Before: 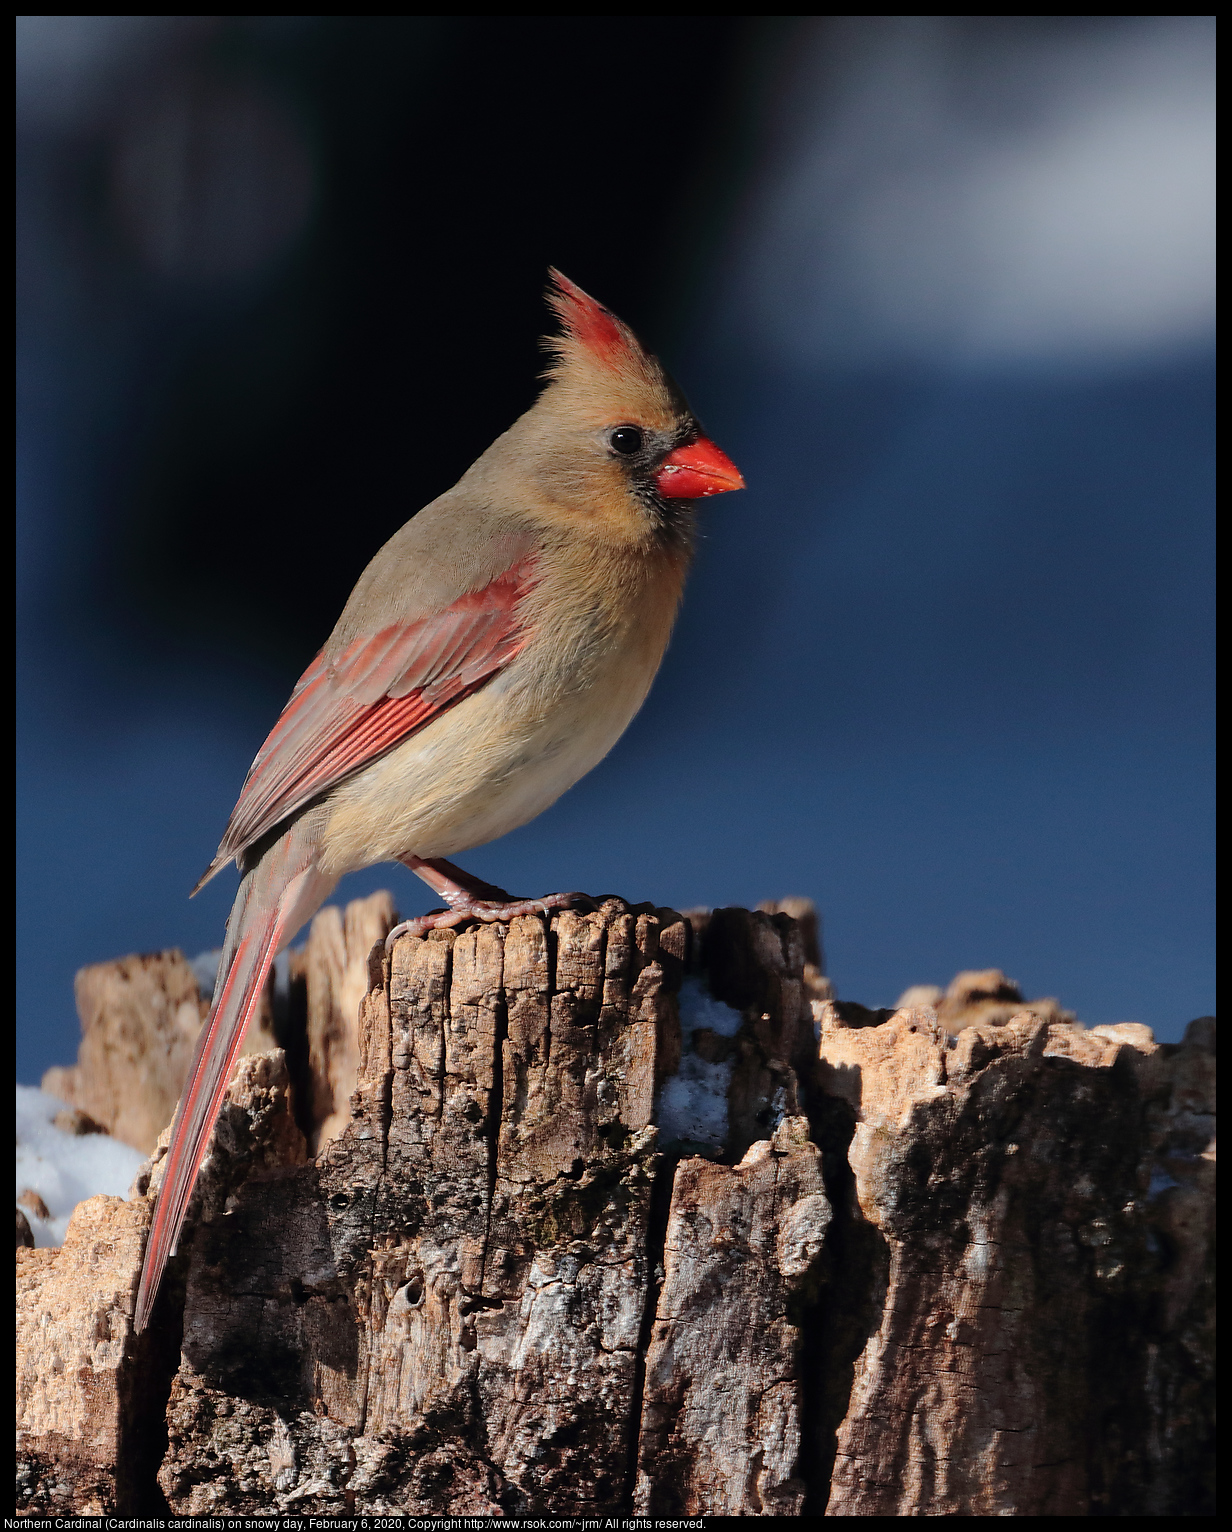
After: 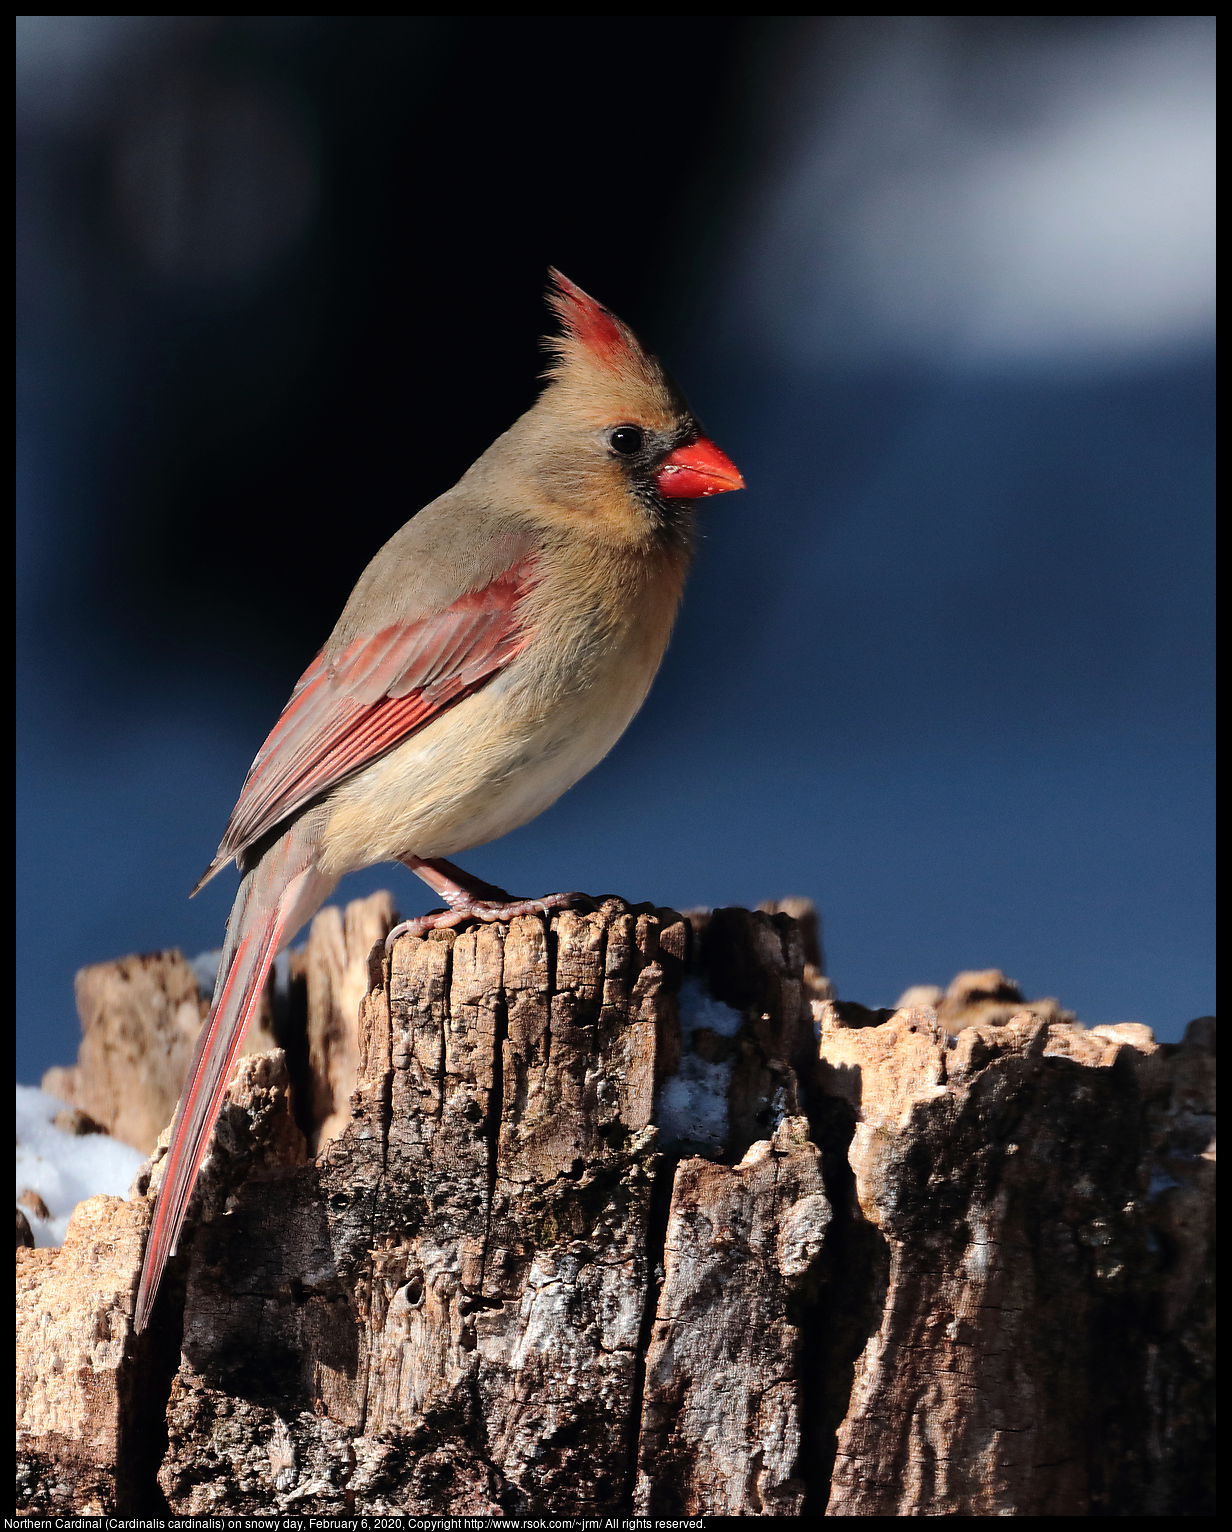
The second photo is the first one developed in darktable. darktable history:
tone equalizer: -8 EV -0.423 EV, -7 EV -0.417 EV, -6 EV -0.356 EV, -5 EV -0.209 EV, -3 EV 0.248 EV, -2 EV 0.352 EV, -1 EV 0.404 EV, +0 EV 0.4 EV, edges refinement/feathering 500, mask exposure compensation -1.57 EV, preserve details no
